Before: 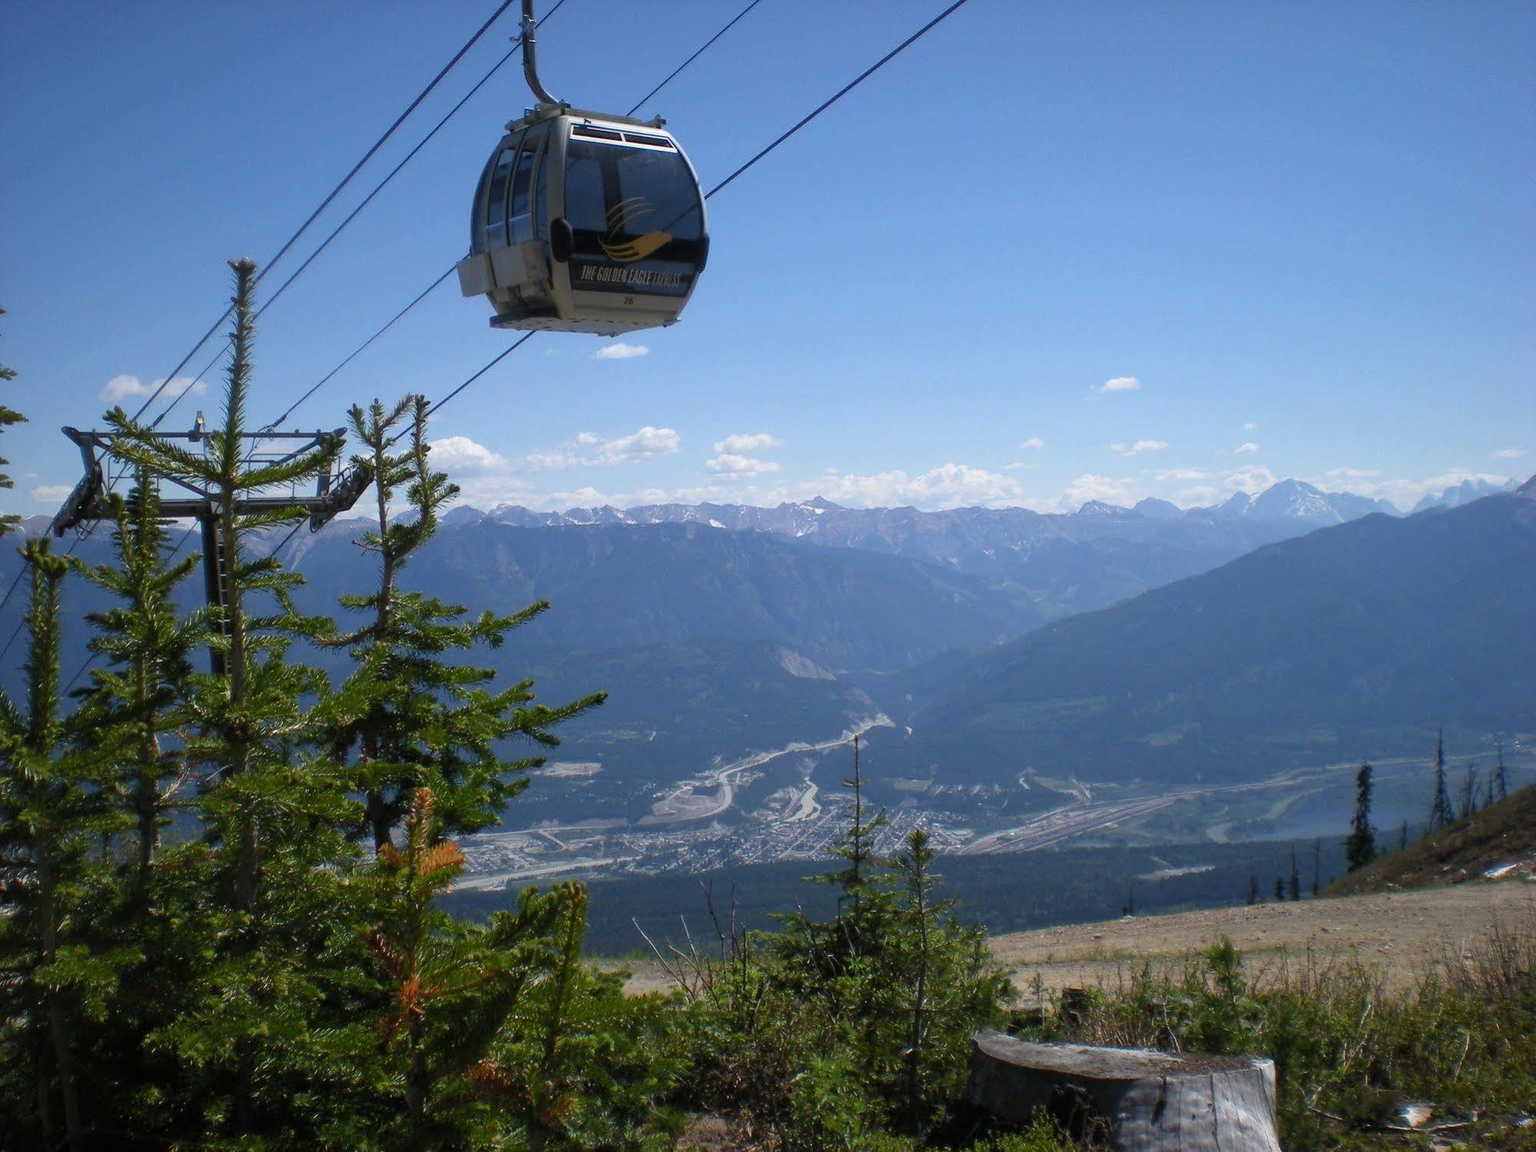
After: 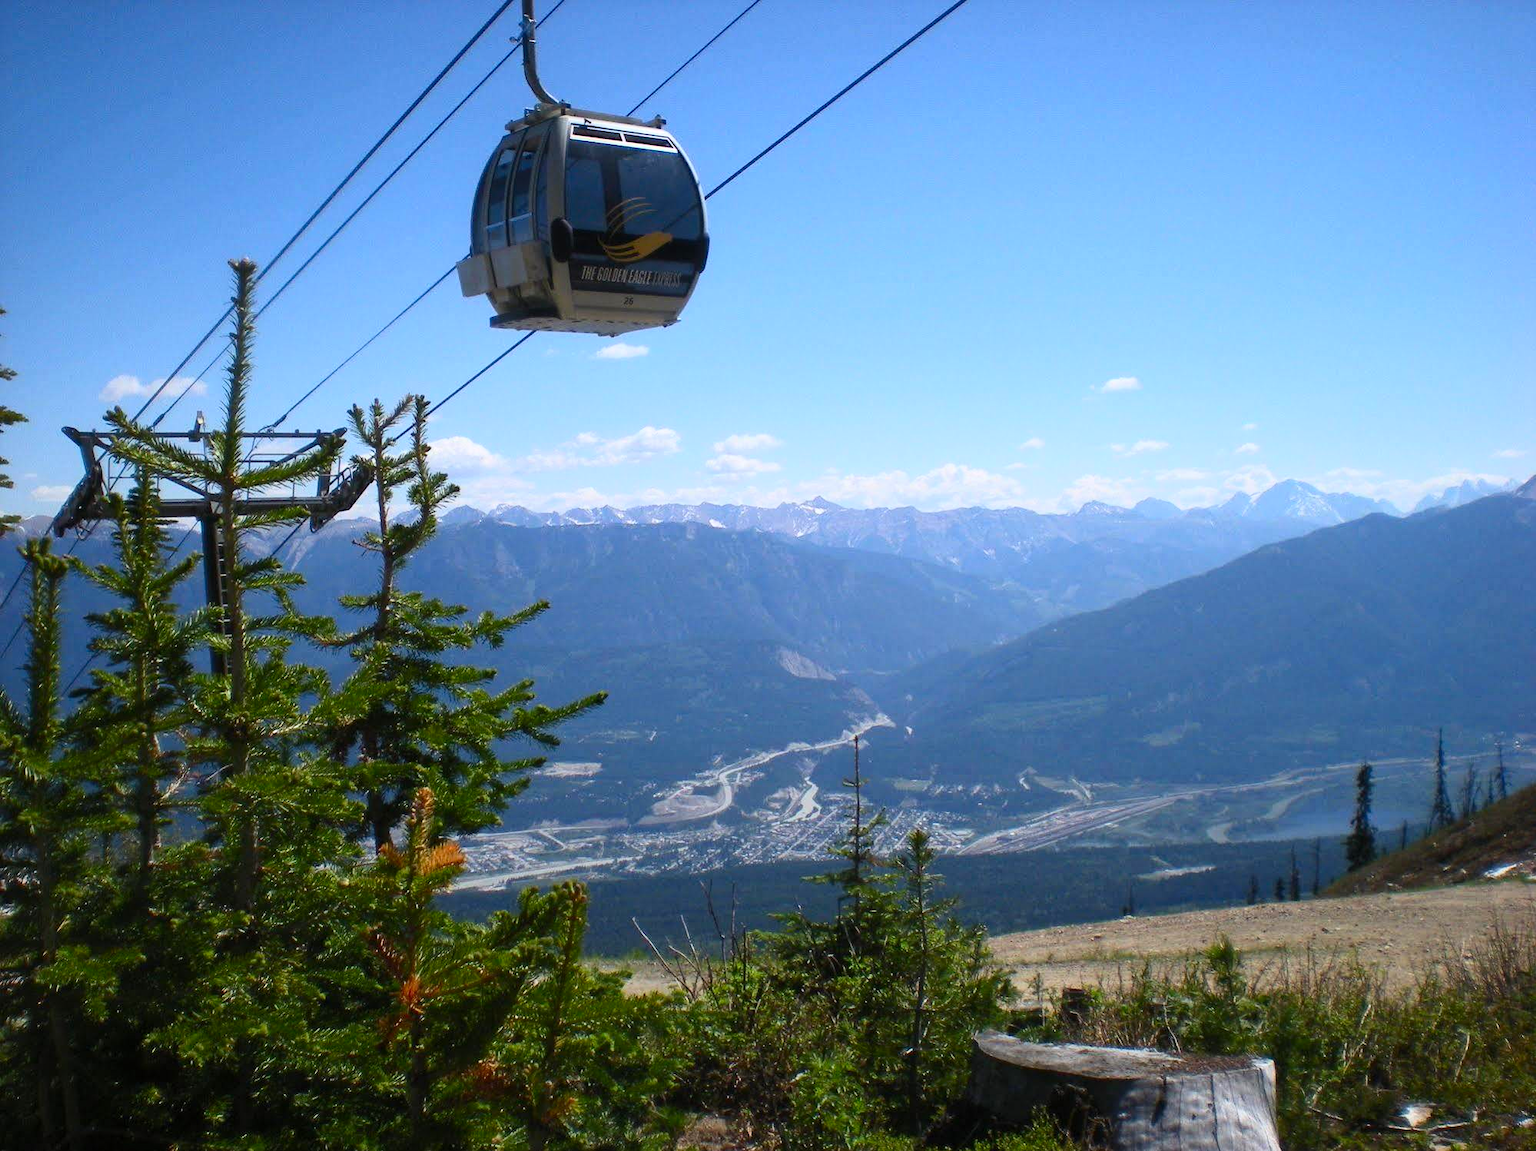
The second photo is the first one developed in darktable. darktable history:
contrast brightness saturation: contrast 0.228, brightness 0.113, saturation 0.293
tone equalizer: smoothing 1
